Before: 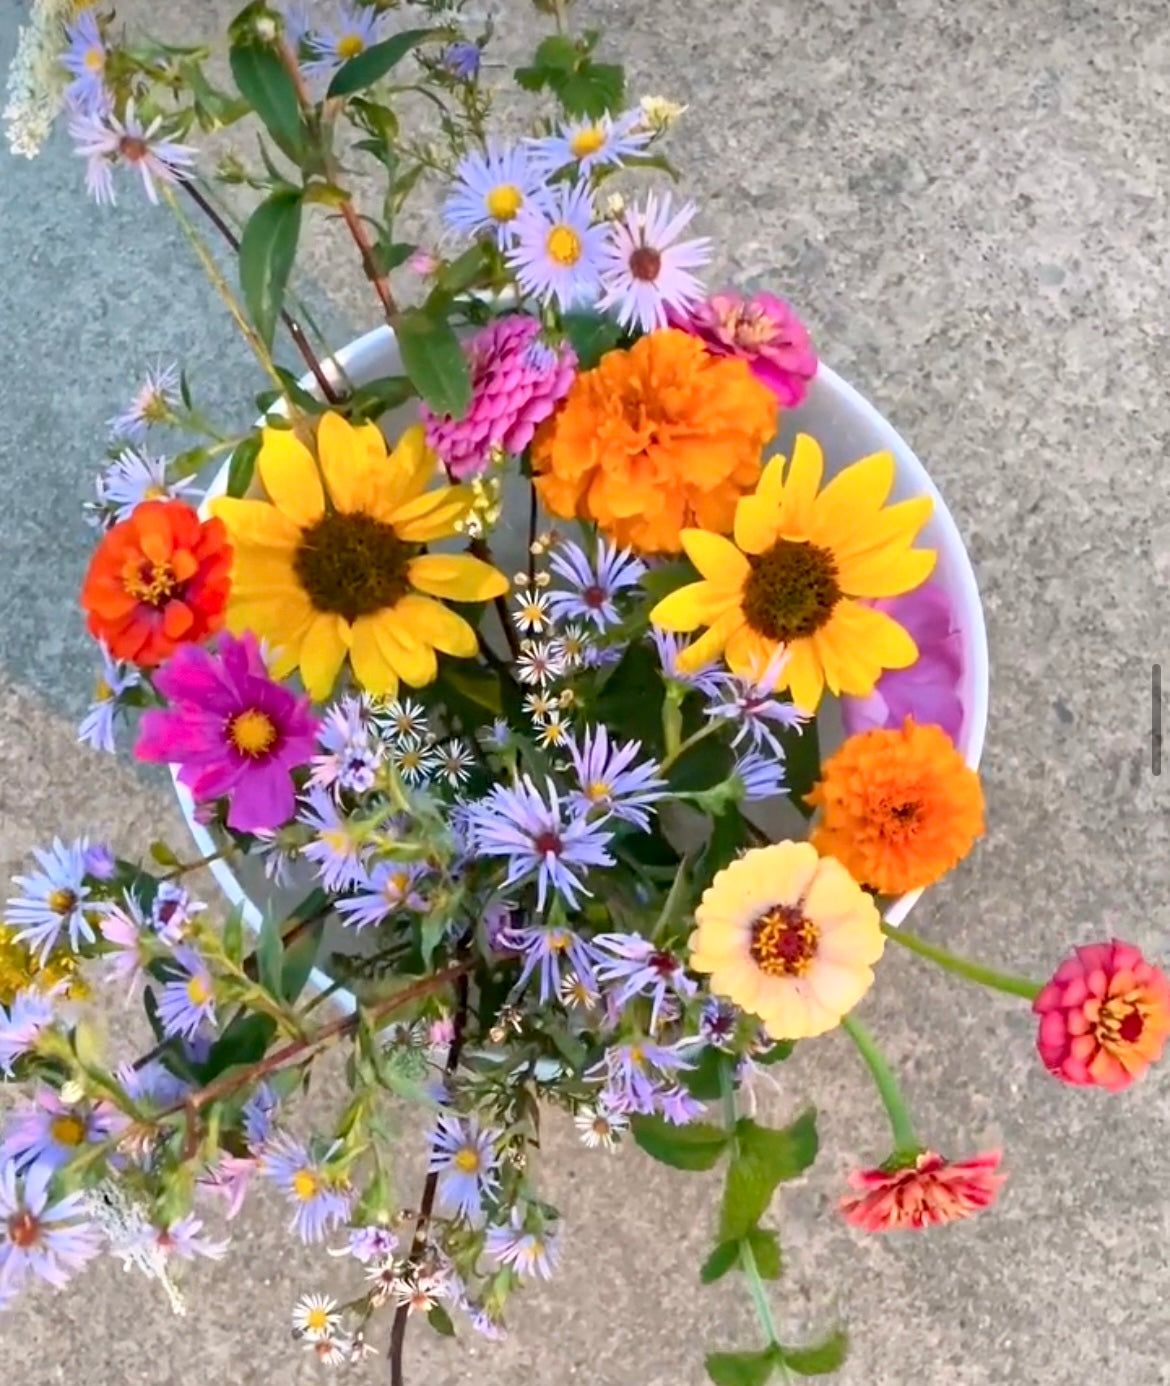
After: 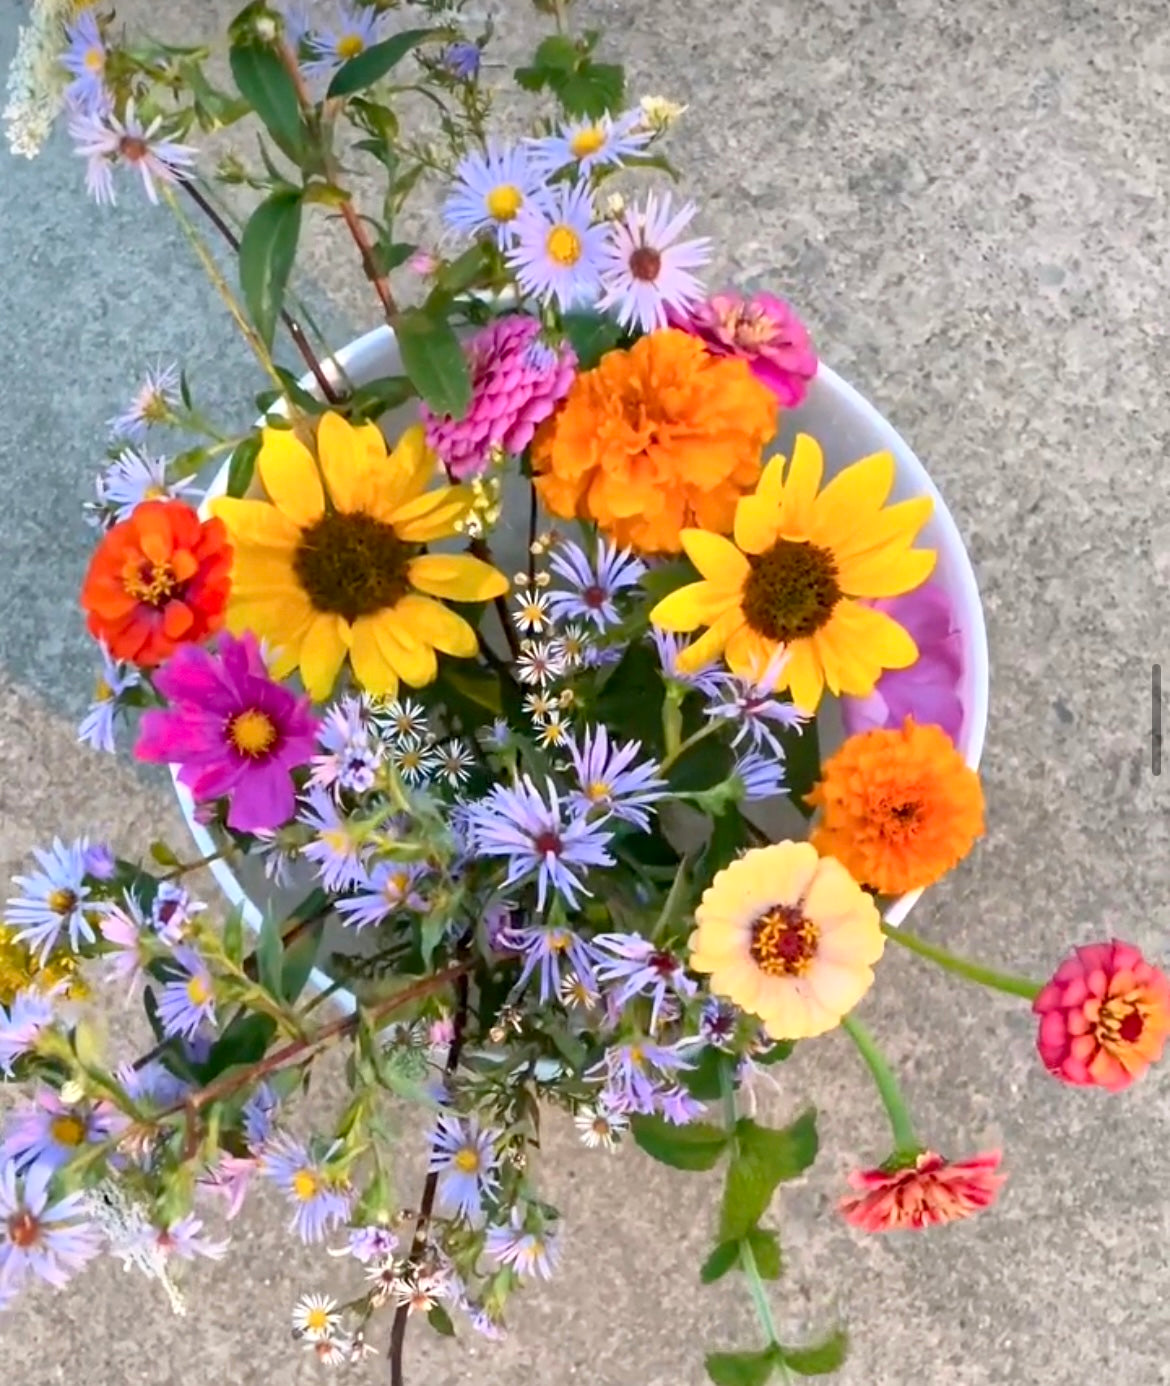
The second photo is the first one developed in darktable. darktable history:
tone equalizer: smoothing 1
